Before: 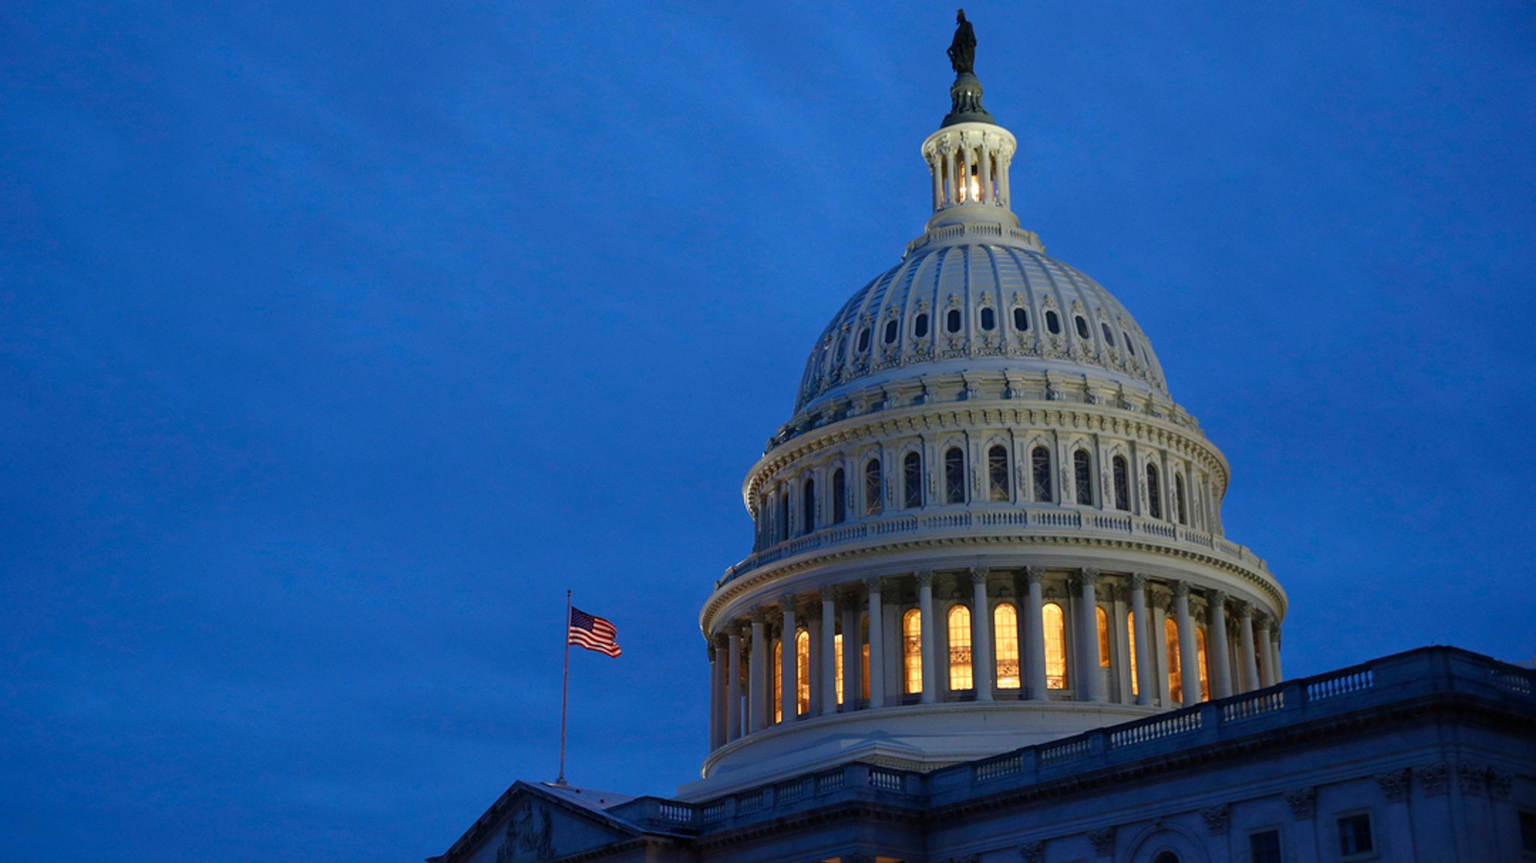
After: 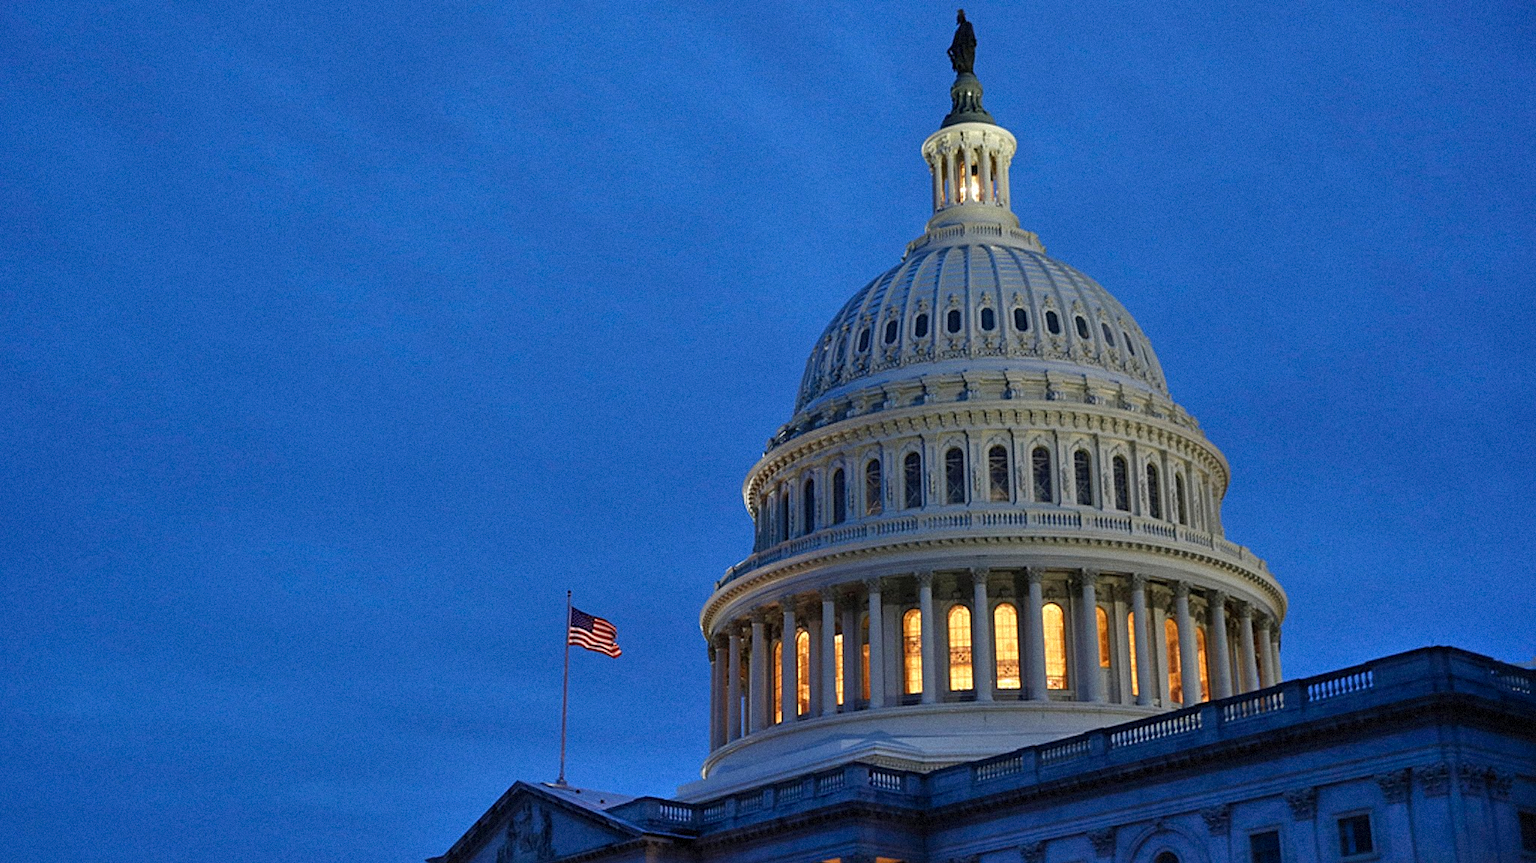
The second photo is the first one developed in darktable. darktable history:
grain: mid-tones bias 0%
sharpen: radius 2.167, amount 0.381, threshold 0
shadows and highlights: white point adjustment 0.05, highlights color adjustment 55.9%, soften with gaussian
